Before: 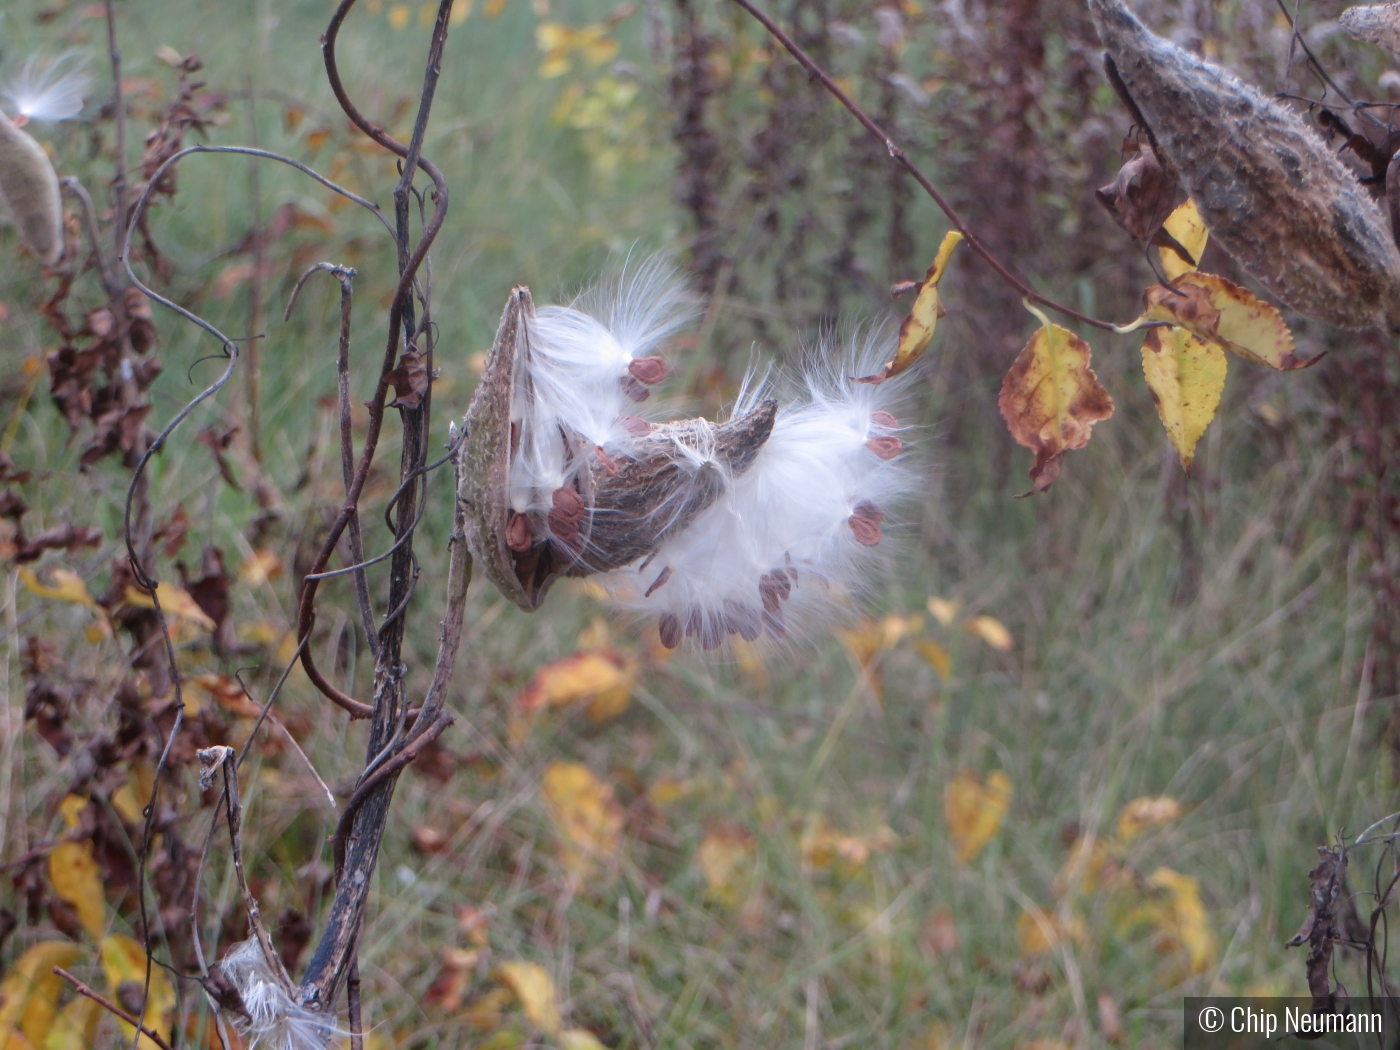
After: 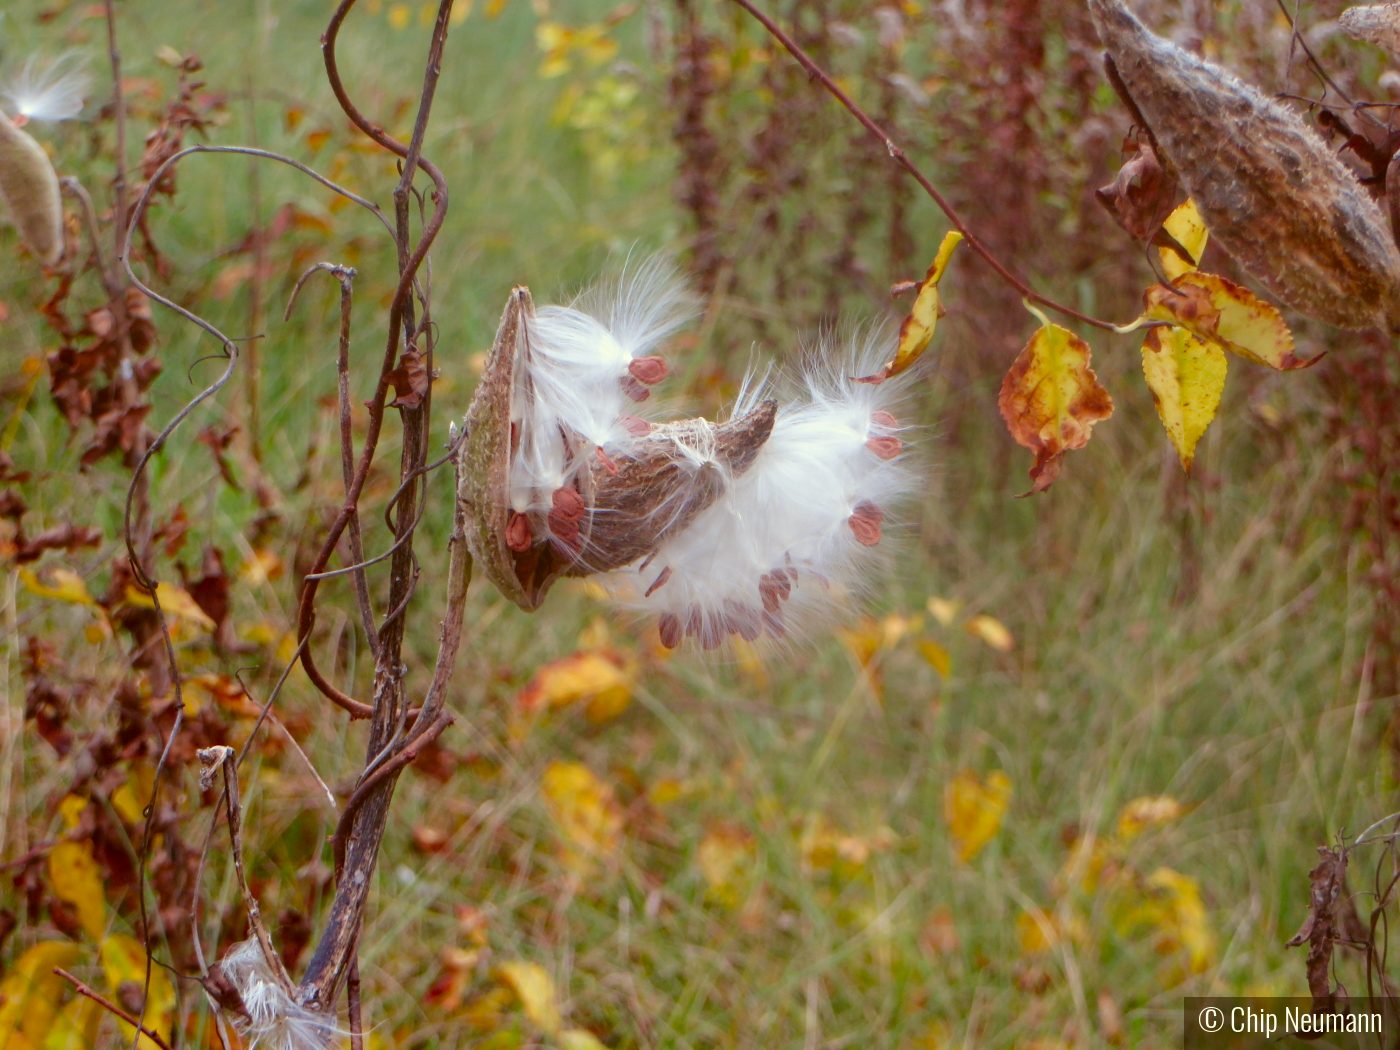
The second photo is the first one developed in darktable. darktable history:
color correction: highlights a* -5.51, highlights b* 9.8, shadows a* 9.37, shadows b* 24.22
base curve: curves: ch0 [(0, 0) (0.283, 0.295) (1, 1)], preserve colors none
color balance rgb: perceptual saturation grading › global saturation 27.338%, perceptual saturation grading › highlights -27.619%, perceptual saturation grading › mid-tones 15.559%, perceptual saturation grading › shadows 34.452%, global vibrance 25.223%
